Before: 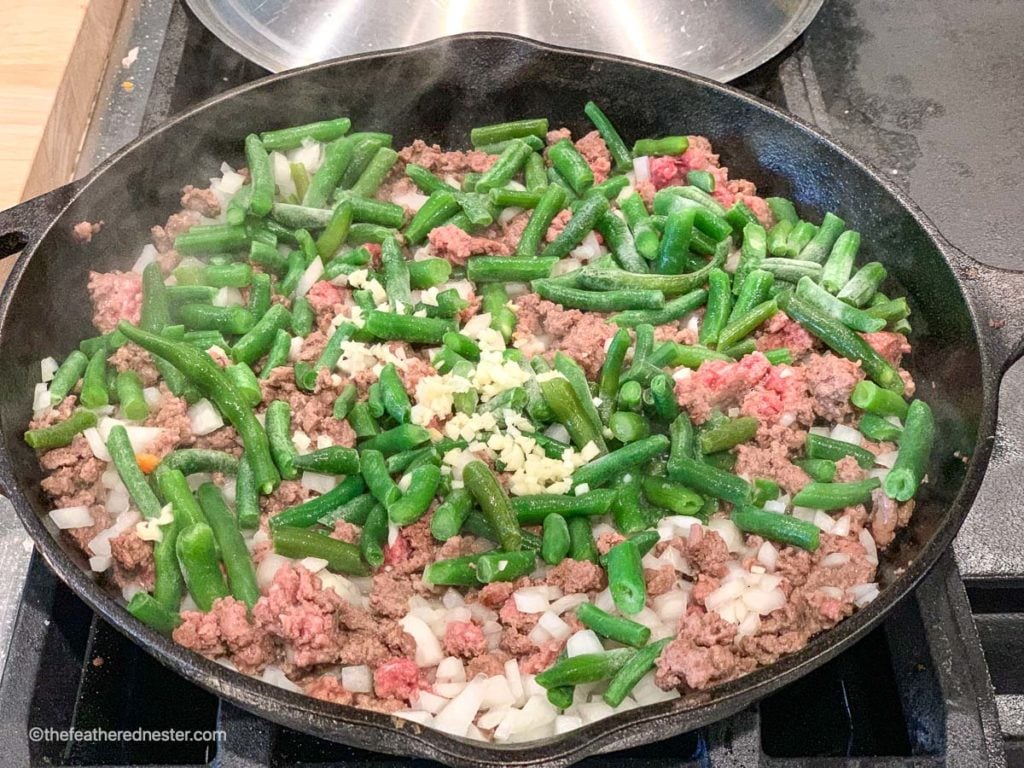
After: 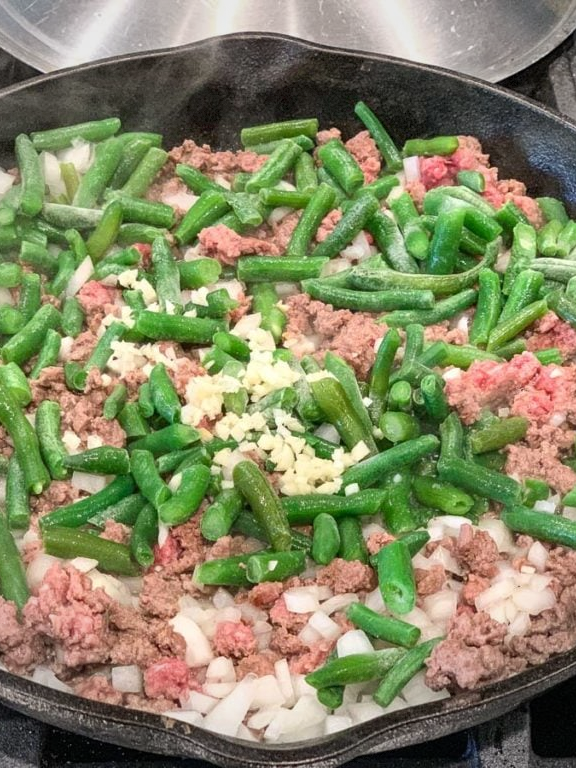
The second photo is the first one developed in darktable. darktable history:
crop and rotate: left 22.516%, right 21.234%
vignetting: fall-off start 91%, fall-off radius 39.39%, brightness -0.182, saturation -0.3, width/height ratio 1.219, shape 1.3, dithering 8-bit output, unbound false
shadows and highlights: shadows 29.32, highlights -29.32, low approximation 0.01, soften with gaussian
